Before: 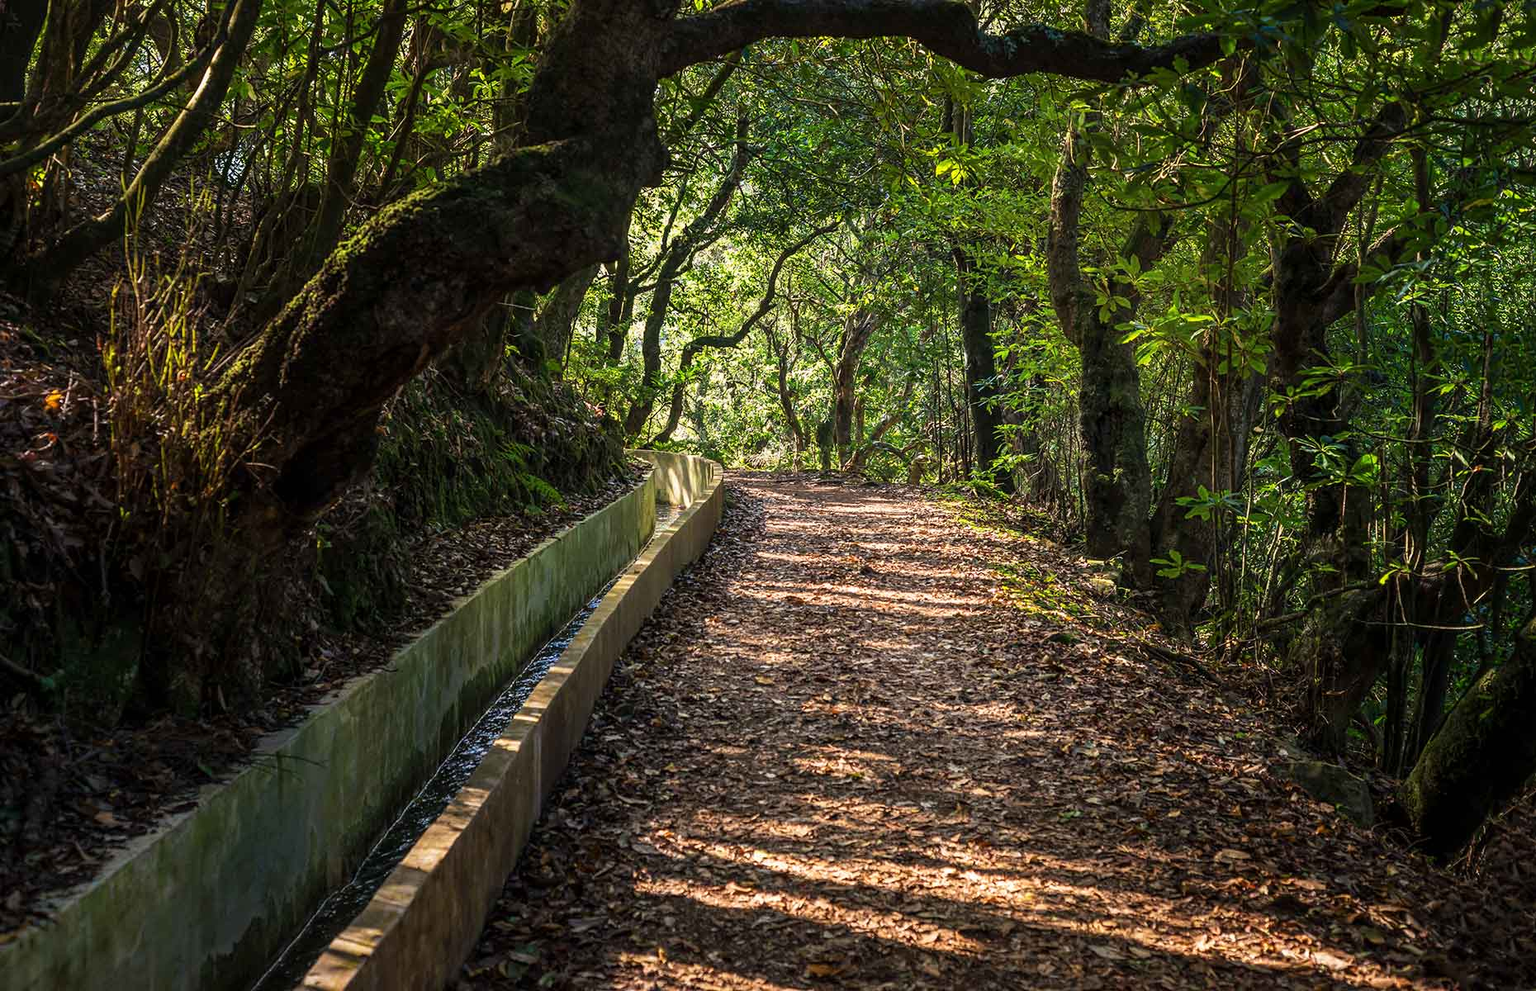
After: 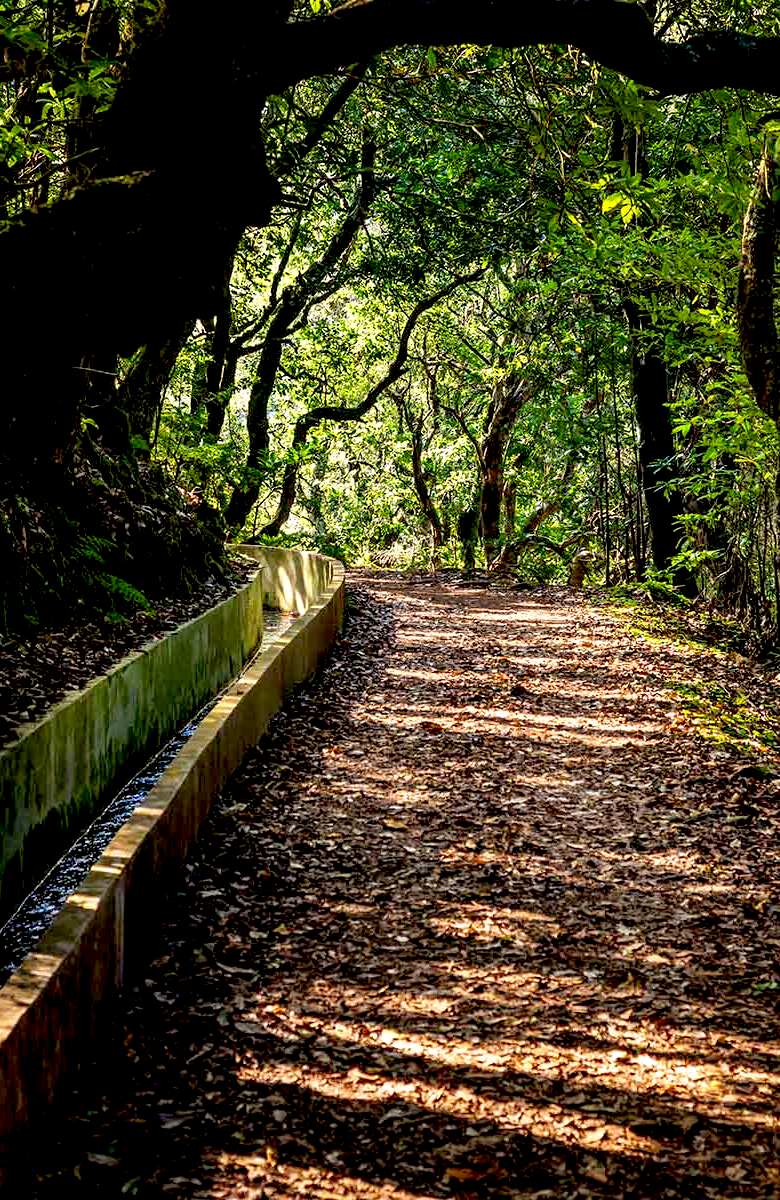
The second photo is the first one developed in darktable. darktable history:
exposure: black level correction 0.031, exposure 0.32 EV, compensate highlight preservation false
crop: left 28.596%, right 29.429%
